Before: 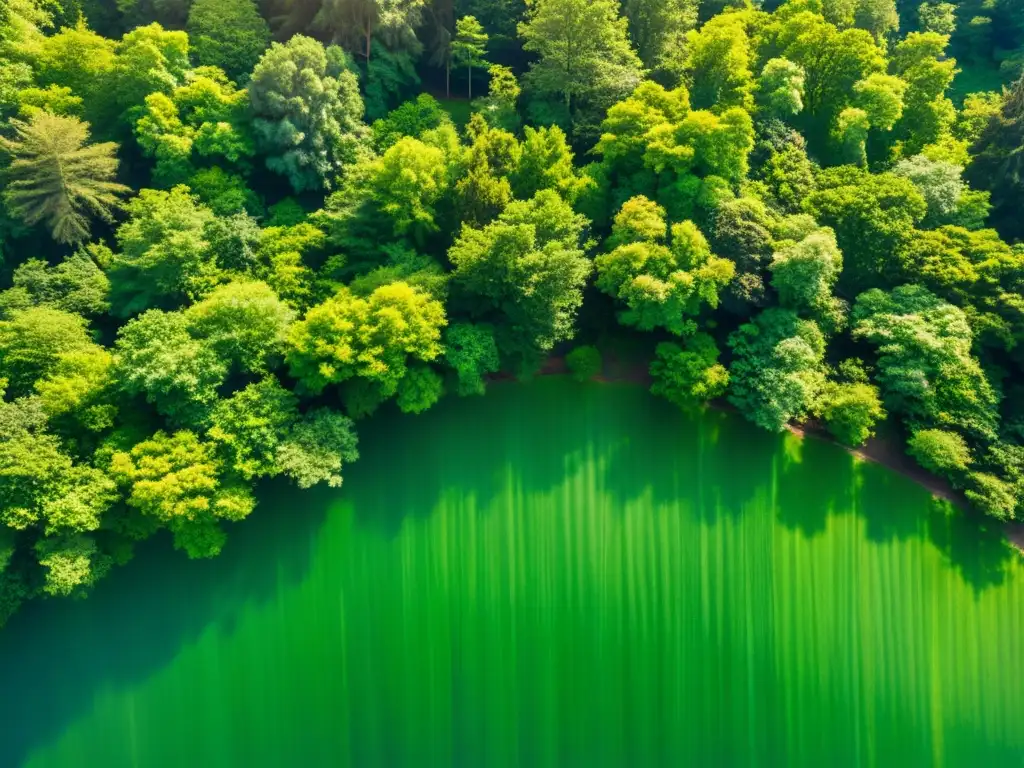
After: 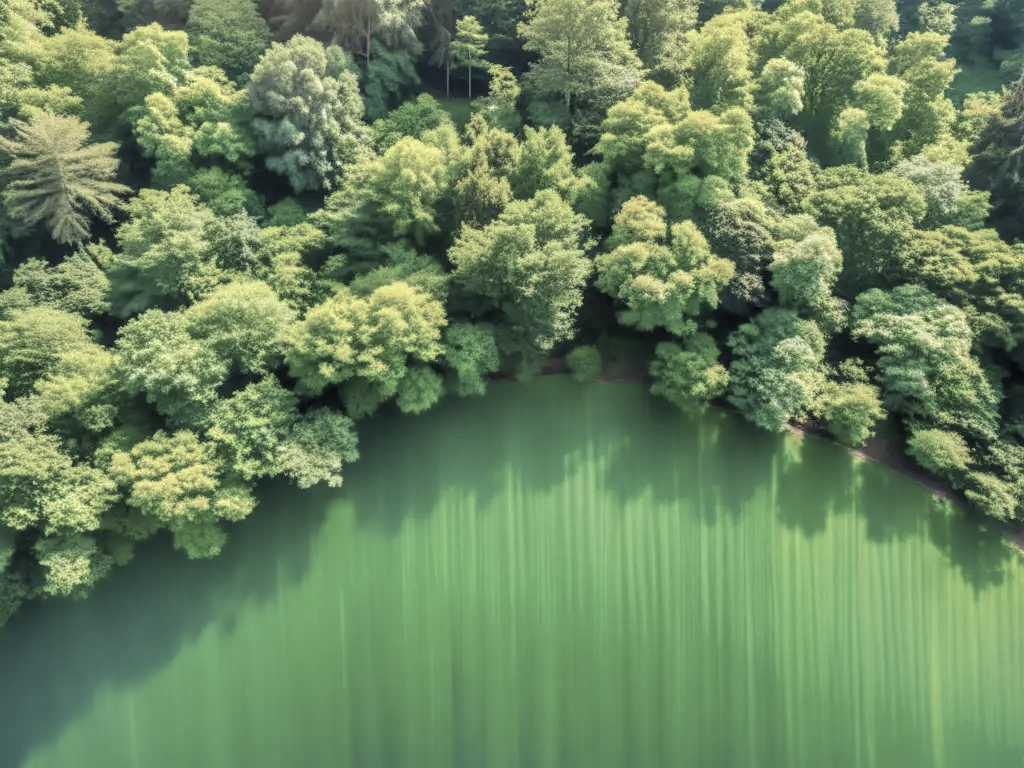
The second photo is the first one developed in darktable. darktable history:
rgb curve: curves: ch0 [(0, 0) (0.175, 0.154) (0.785, 0.663) (1, 1)]
contrast brightness saturation: brightness 0.18, saturation -0.5
white balance: red 0.978, blue 0.999
local contrast: on, module defaults
